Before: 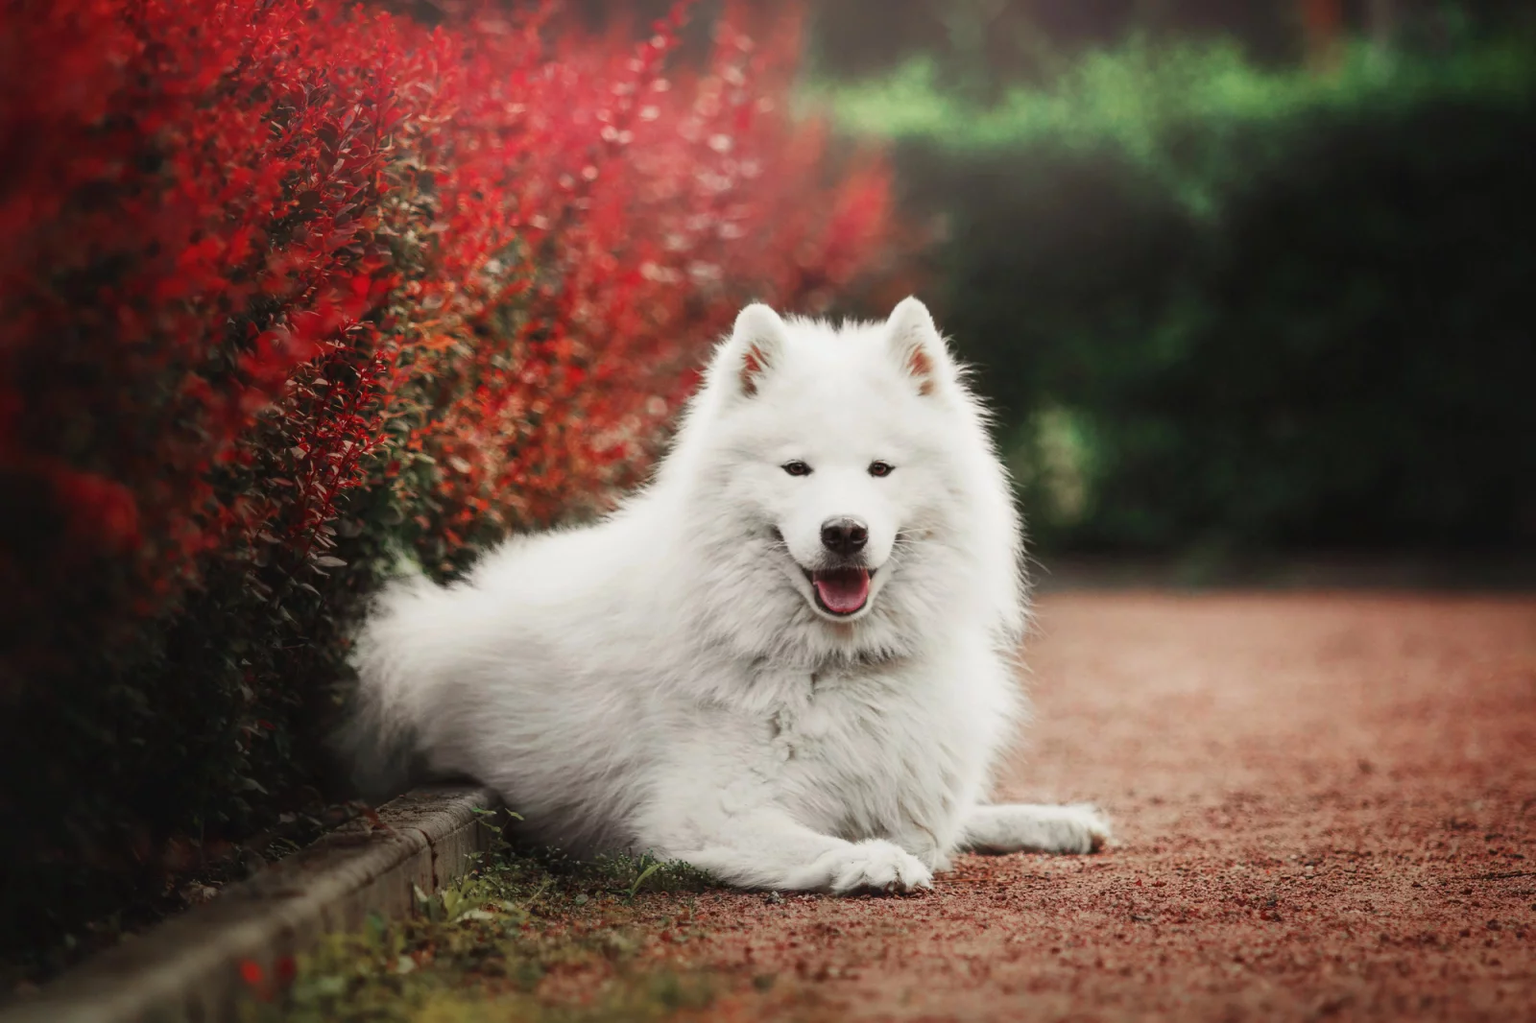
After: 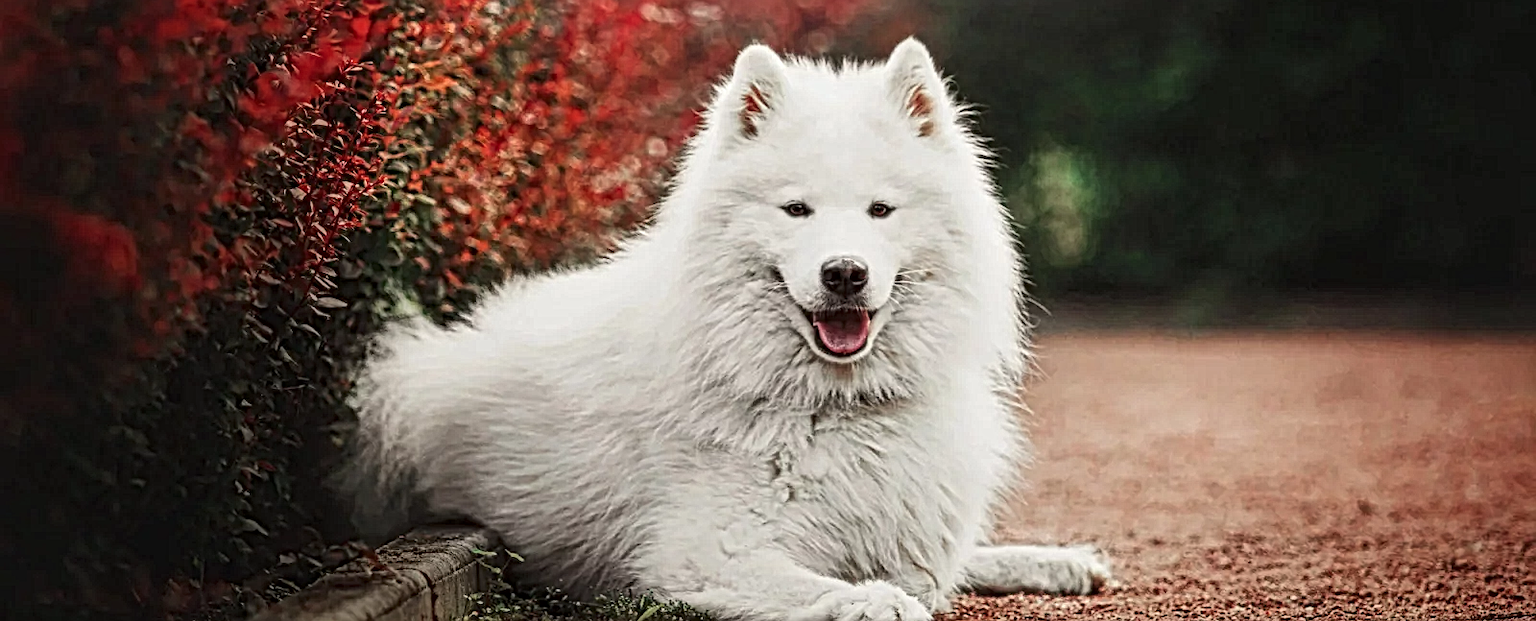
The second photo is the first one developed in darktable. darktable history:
crop and rotate: top 25.357%, bottom 13.942%
tone equalizer: on, module defaults
local contrast: mode bilateral grid, contrast 20, coarseness 3, detail 300%, midtone range 0.2
